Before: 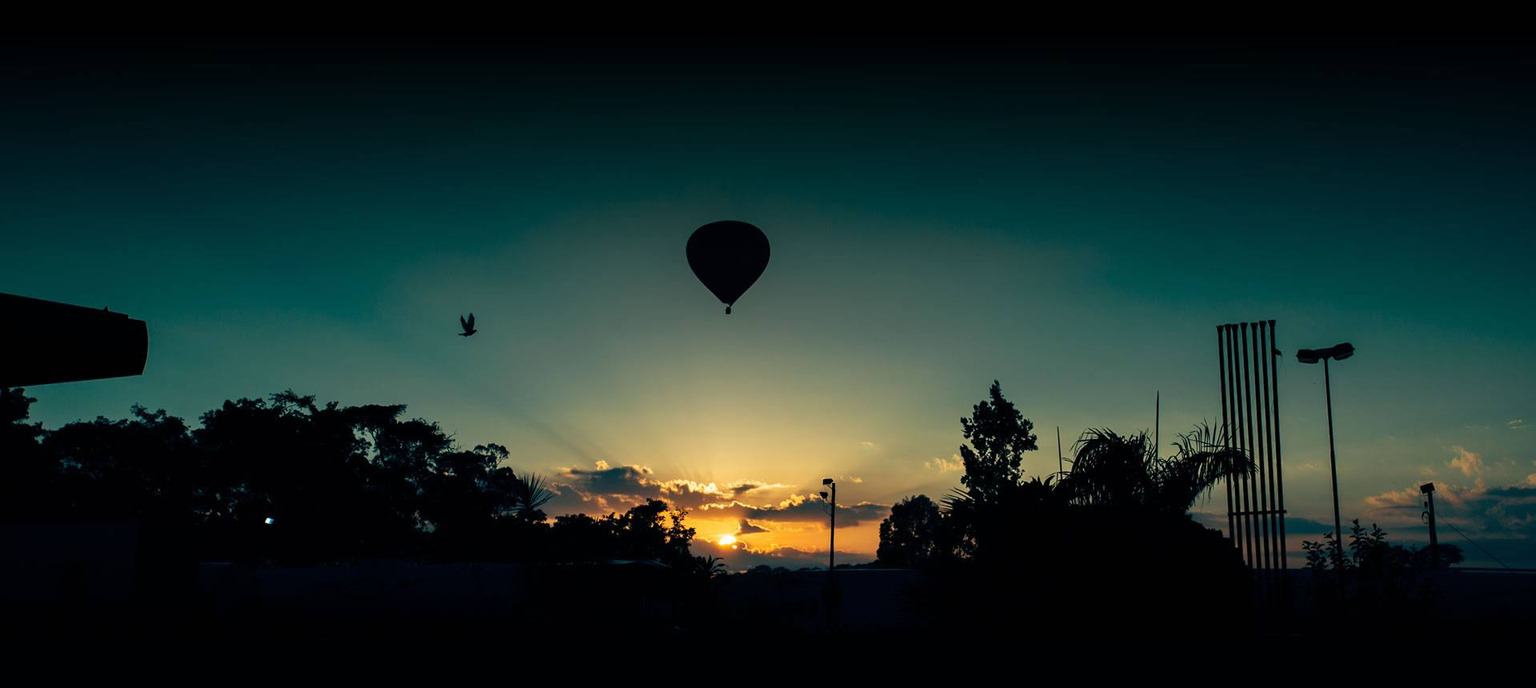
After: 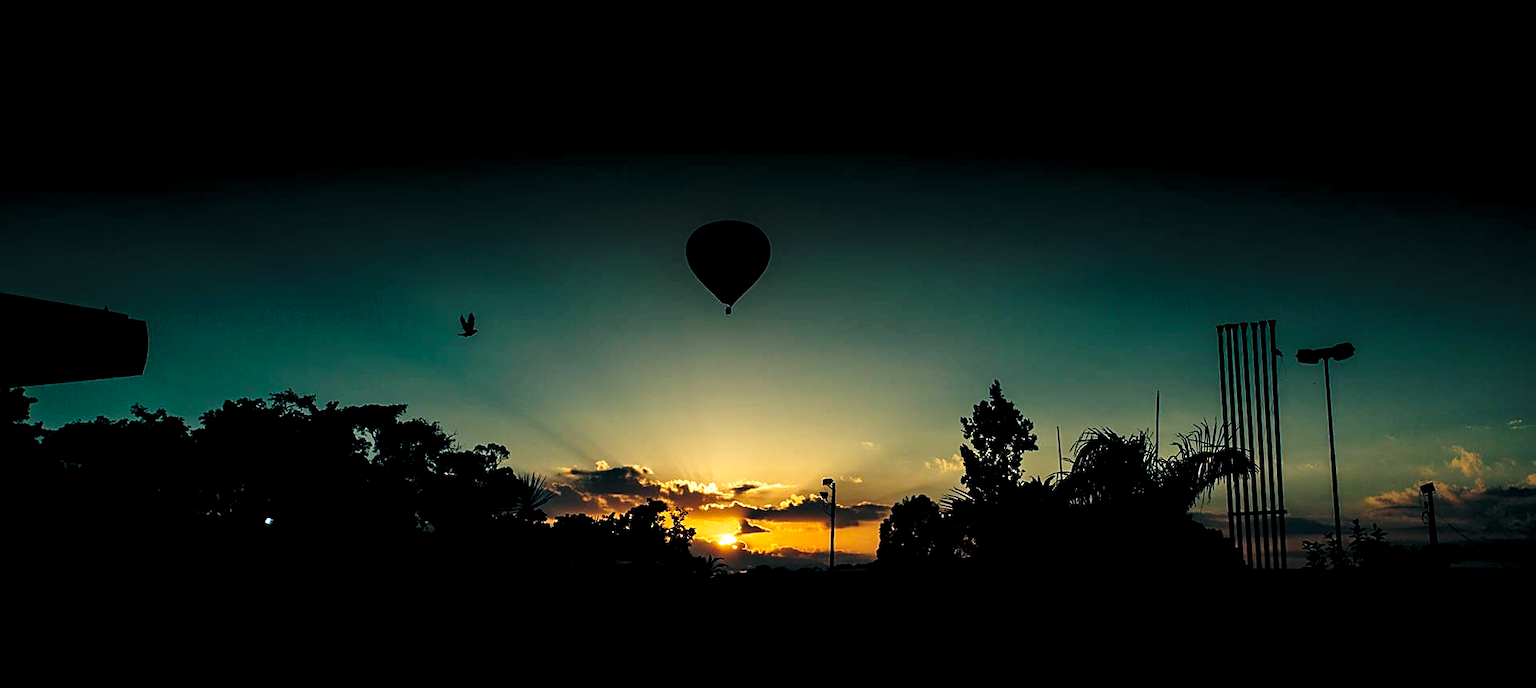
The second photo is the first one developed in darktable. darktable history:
sharpen: on, module defaults
base curve: curves: ch0 [(0, 0) (0.073, 0.04) (0.157, 0.139) (0.492, 0.492) (0.758, 0.758) (1, 1)], preserve colors none
levels: levels [0.062, 0.494, 0.925]
